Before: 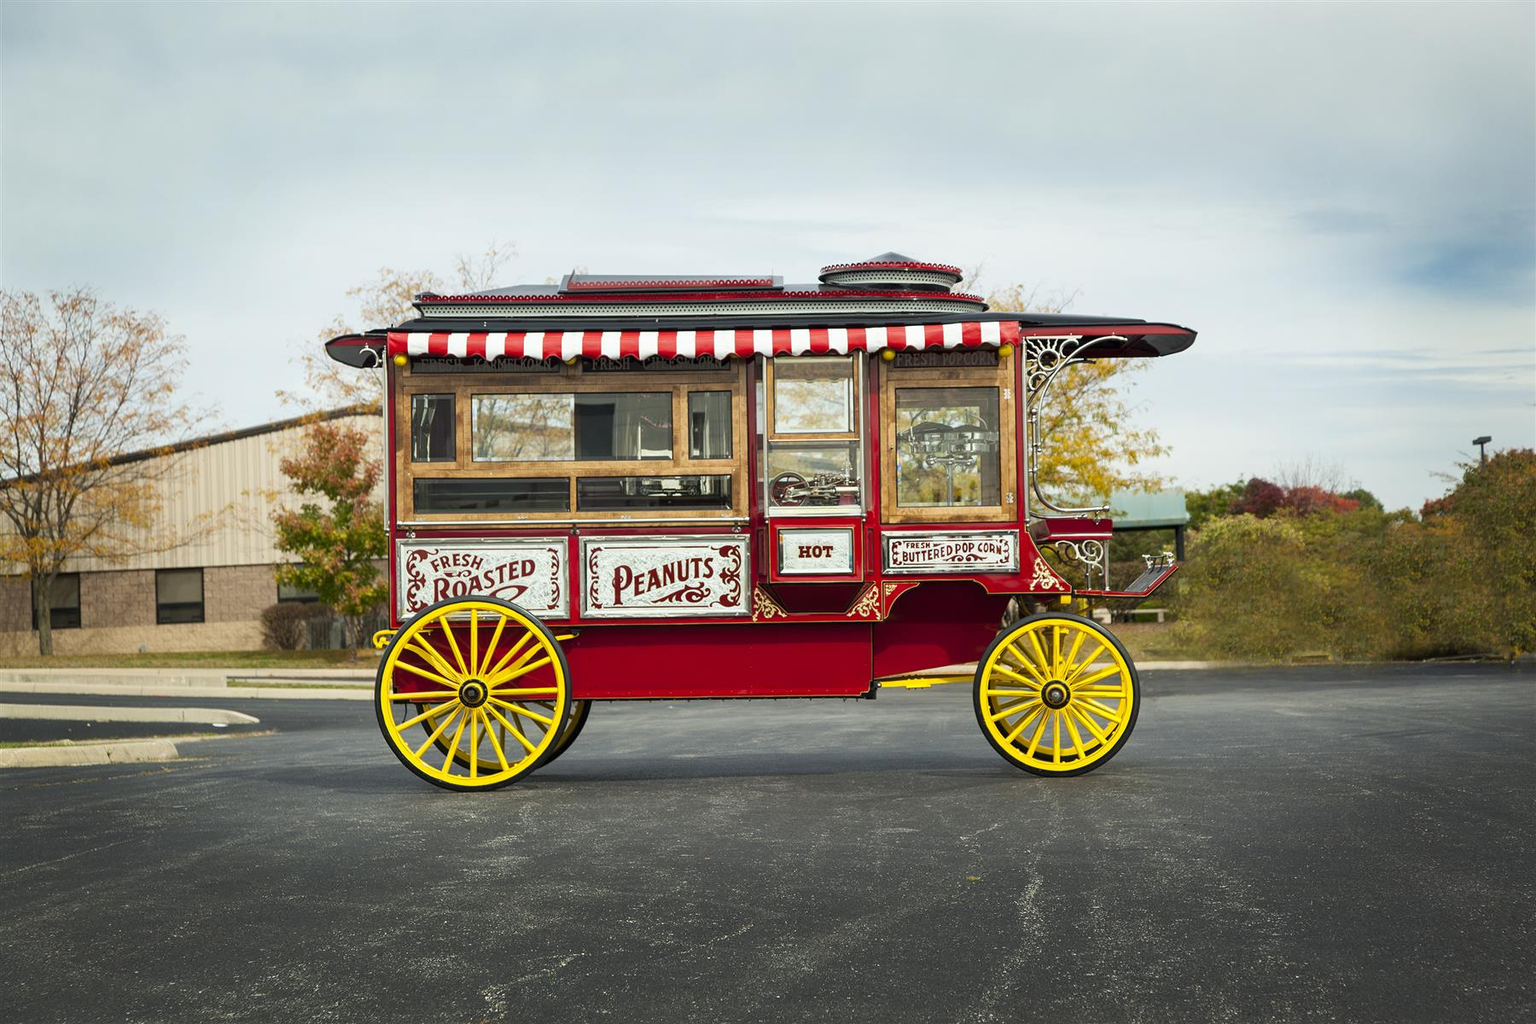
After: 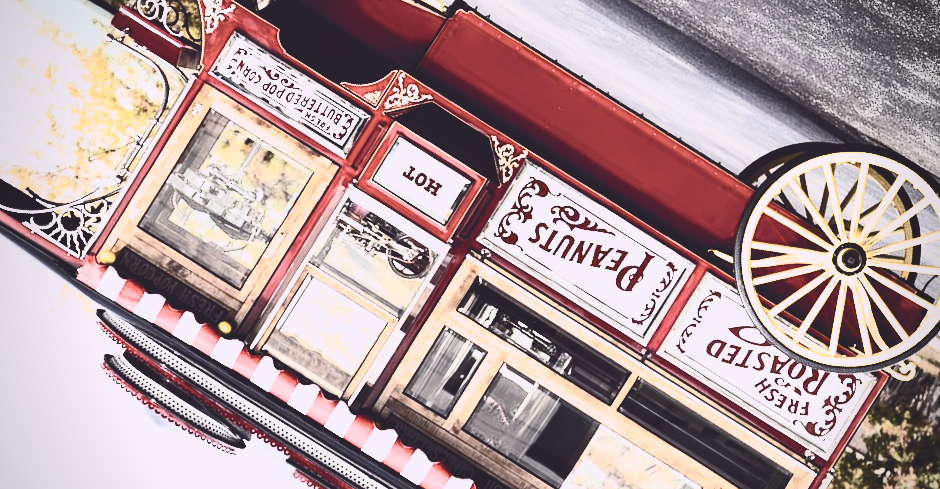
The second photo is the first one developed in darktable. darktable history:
vignetting: unbound false
crop and rotate: angle 147.08°, left 9.197%, top 15.6%, right 4.381%, bottom 16.928%
exposure: black level correction 0.01, exposure 0.015 EV, compensate highlight preservation false
filmic rgb: black relative exposure -8.72 EV, white relative exposure 2.66 EV, target black luminance 0%, target white luminance 99.955%, hardness 6.25, latitude 74.44%, contrast 1.315, highlights saturation mix -6.05%
tone curve: curves: ch0 [(0, 0.142) (0.384, 0.314) (0.752, 0.711) (0.991, 0.95)]; ch1 [(0.006, 0.129) (0.346, 0.384) (1, 1)]; ch2 [(0.003, 0.057) (0.261, 0.248) (1, 1)], color space Lab, independent channels, preserve colors none
contrast brightness saturation: contrast 0.551, brightness 0.568, saturation -0.33
tone equalizer: -8 EV -0.779 EV, -7 EV -0.681 EV, -6 EV -0.64 EV, -5 EV -0.37 EV, -3 EV 0.39 EV, -2 EV 0.6 EV, -1 EV 0.69 EV, +0 EV 0.754 EV
